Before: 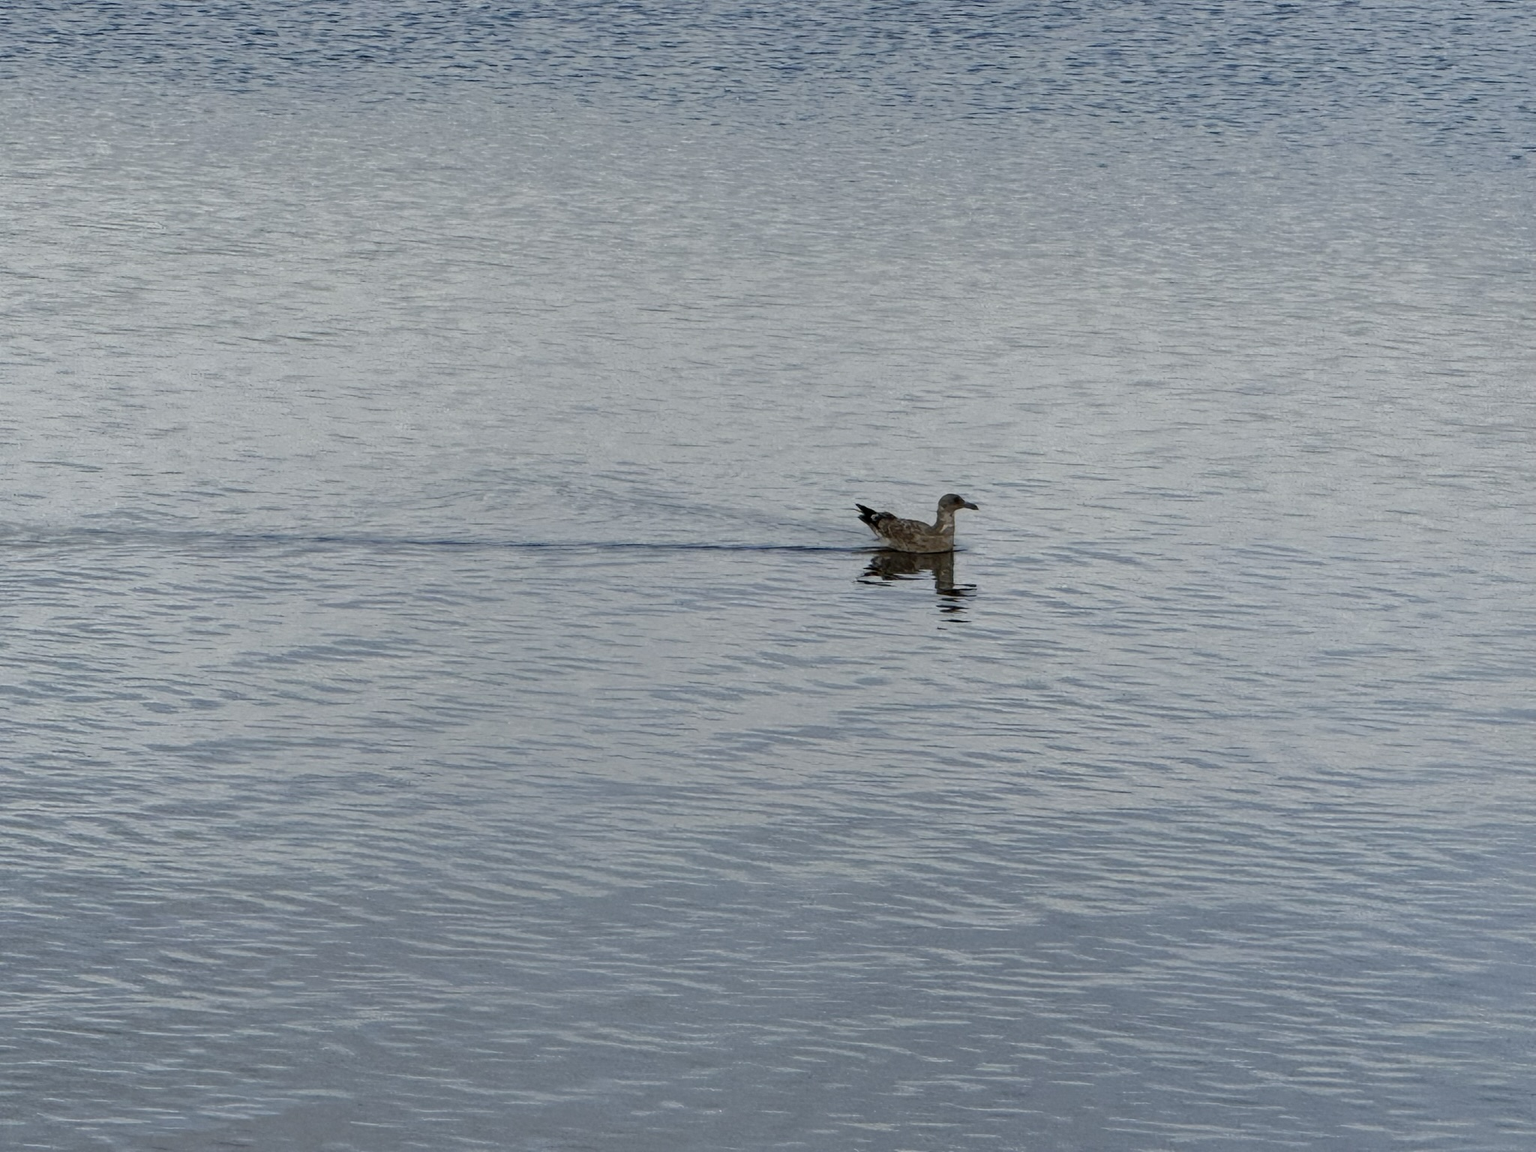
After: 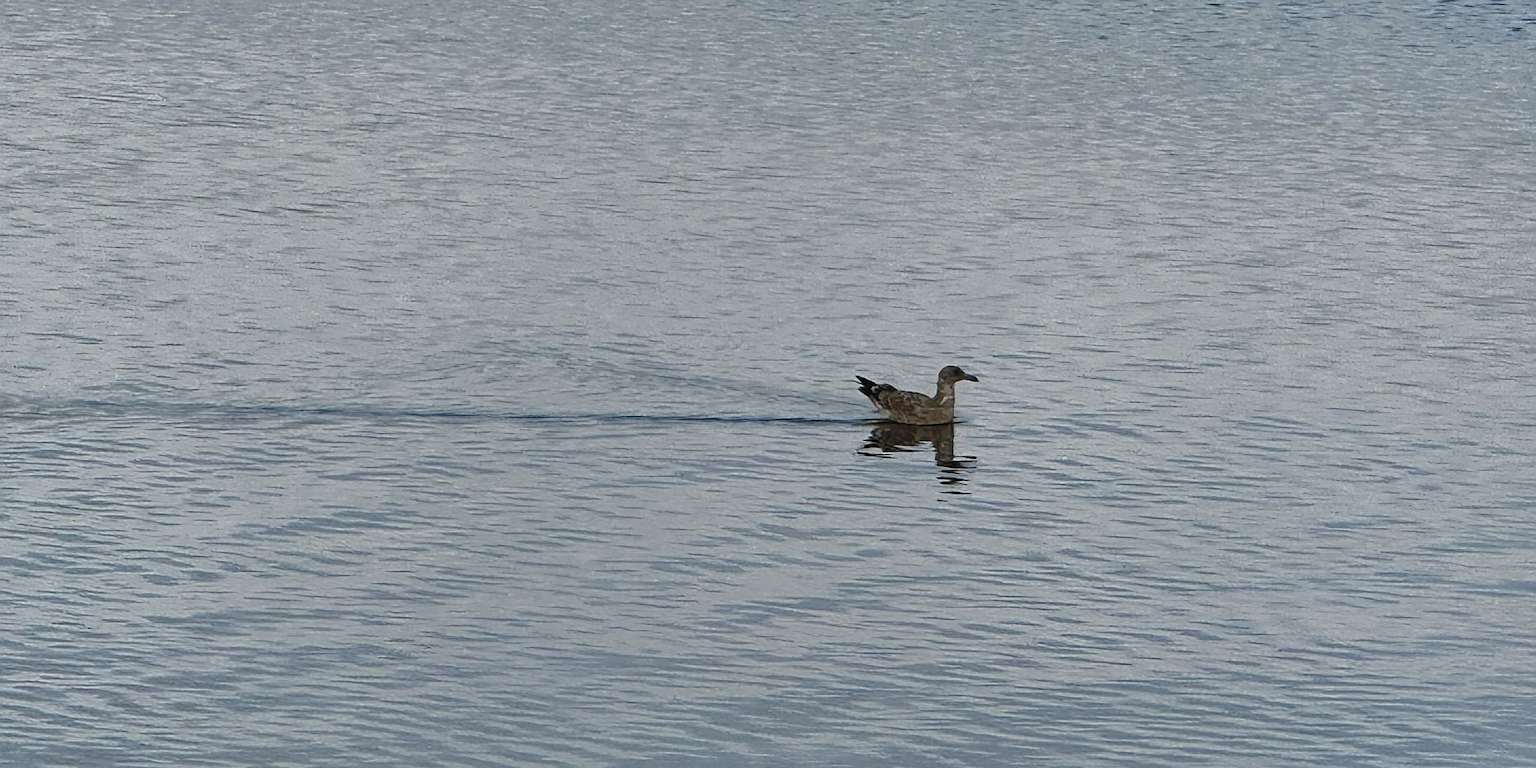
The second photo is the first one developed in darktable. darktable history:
exposure: black level correction -0.005, exposure 0.054 EV, compensate highlight preservation false
shadows and highlights: radius 133.83, soften with gaussian
sharpen: on, module defaults
crop: top 11.166%, bottom 22.168%
bloom: size 38%, threshold 95%, strength 30%
